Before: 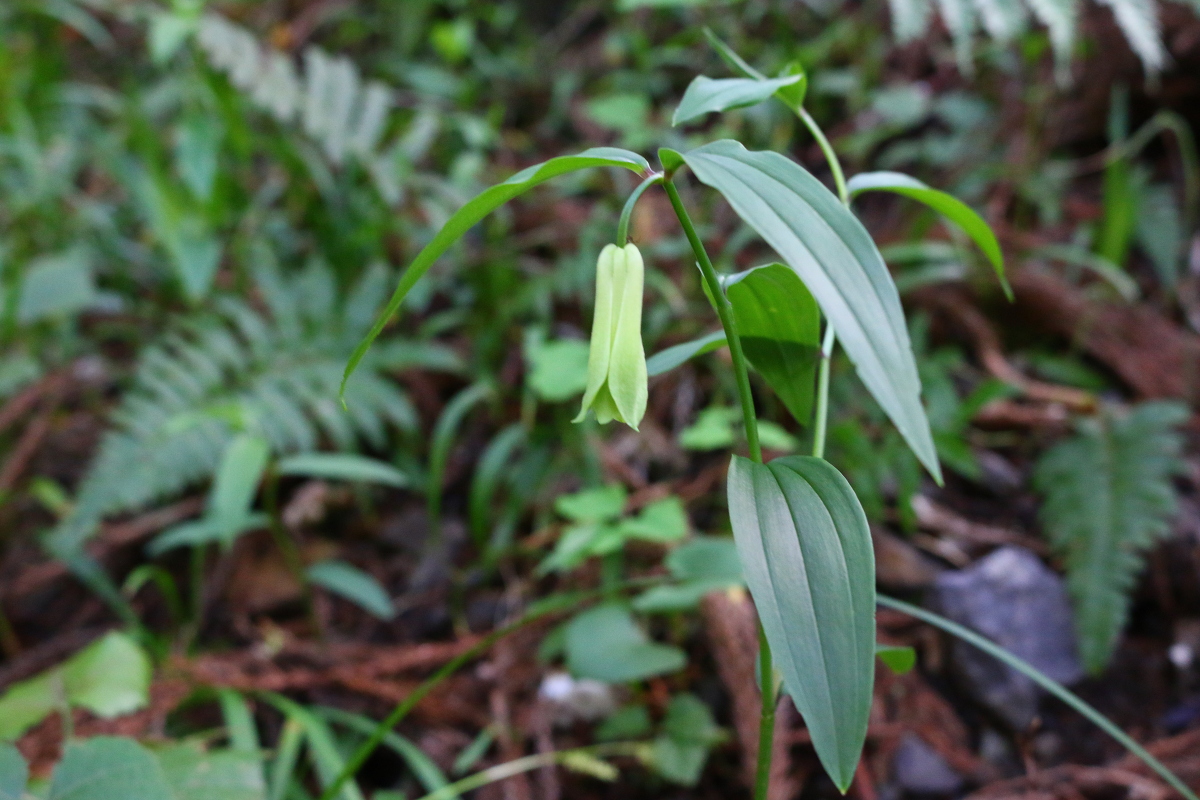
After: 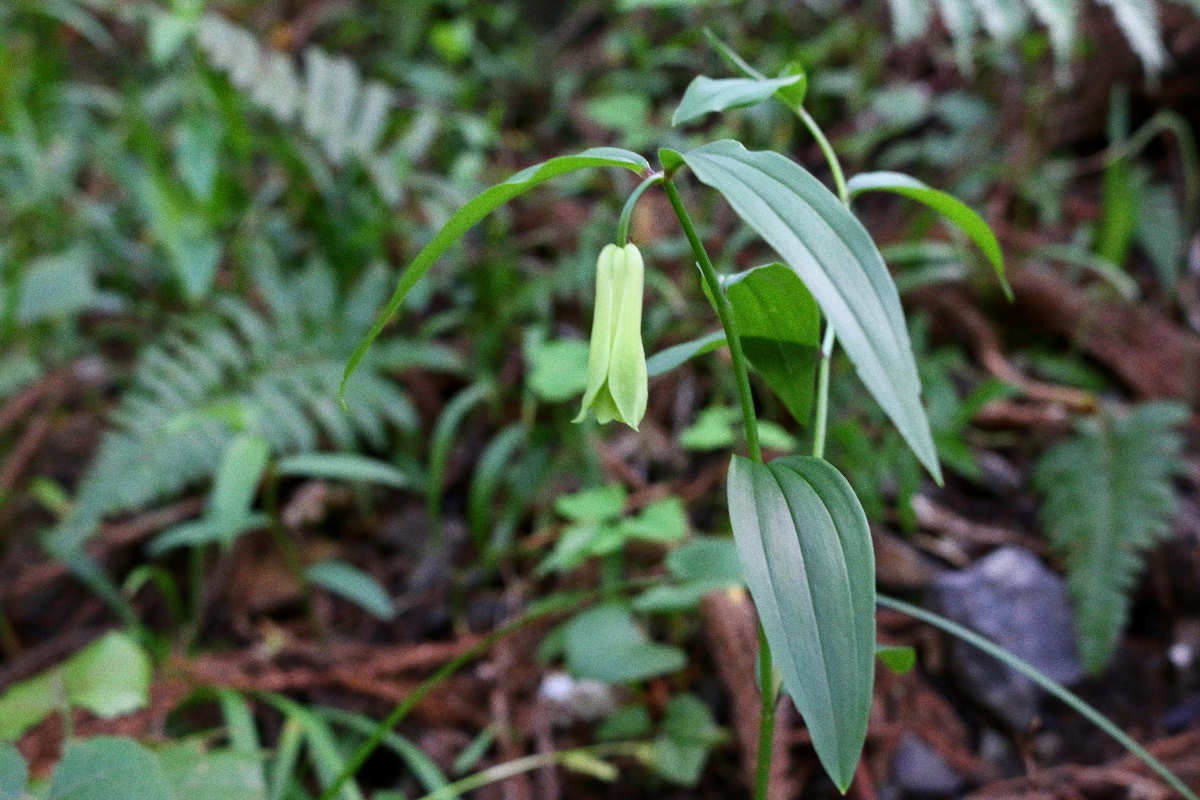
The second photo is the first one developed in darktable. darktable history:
local contrast: mode bilateral grid, contrast 20, coarseness 50, detail 120%, midtone range 0.2
grain: coarseness 0.09 ISO
